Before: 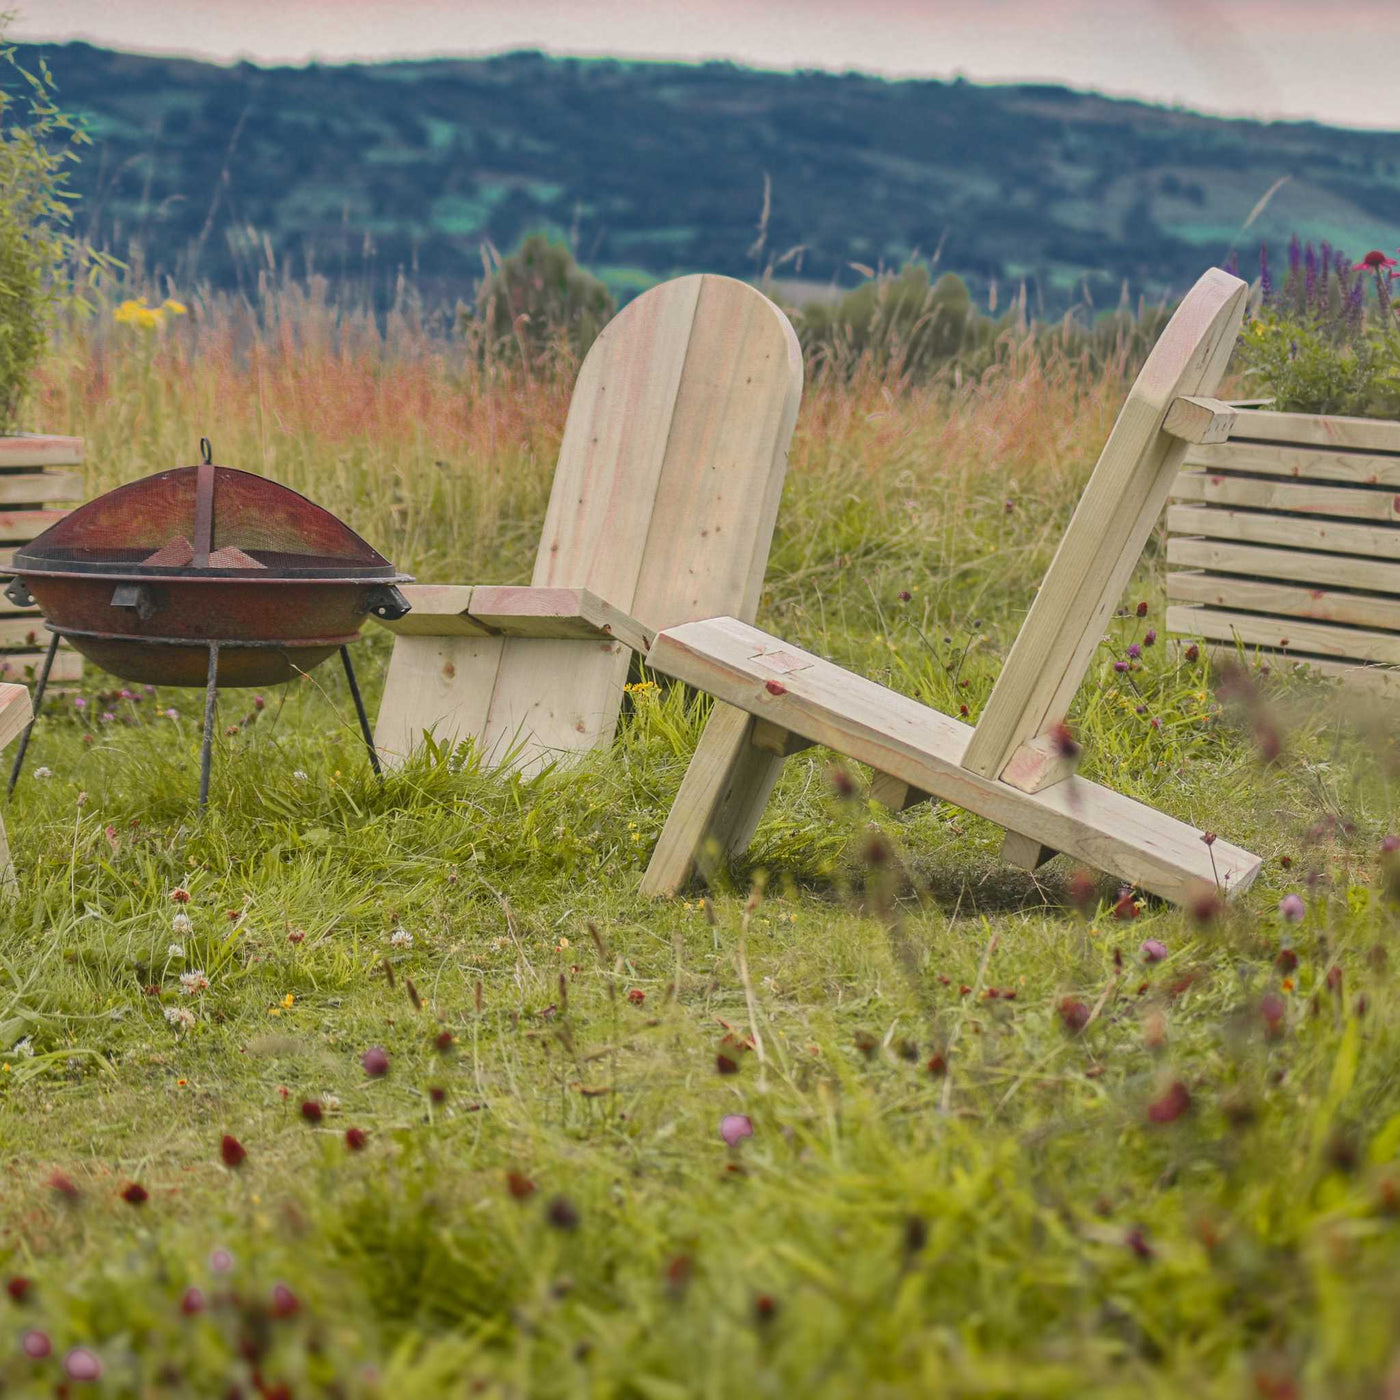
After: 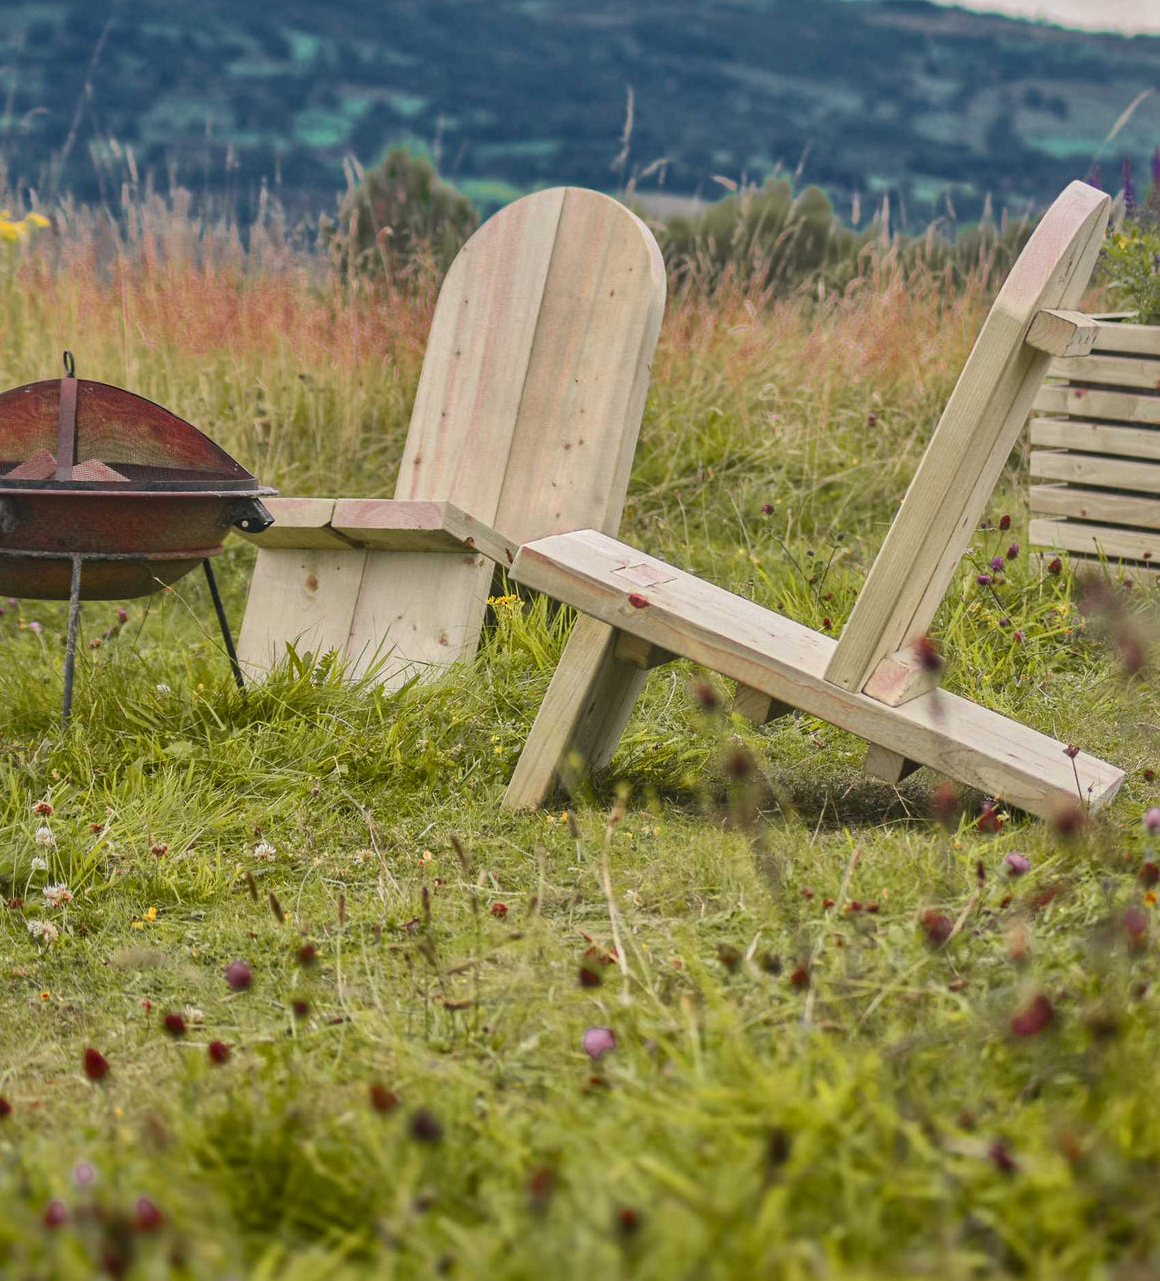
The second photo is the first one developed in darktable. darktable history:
crop: left 9.807%, top 6.259%, right 7.334%, bottom 2.177%
local contrast: mode bilateral grid, contrast 20, coarseness 50, detail 132%, midtone range 0.2
